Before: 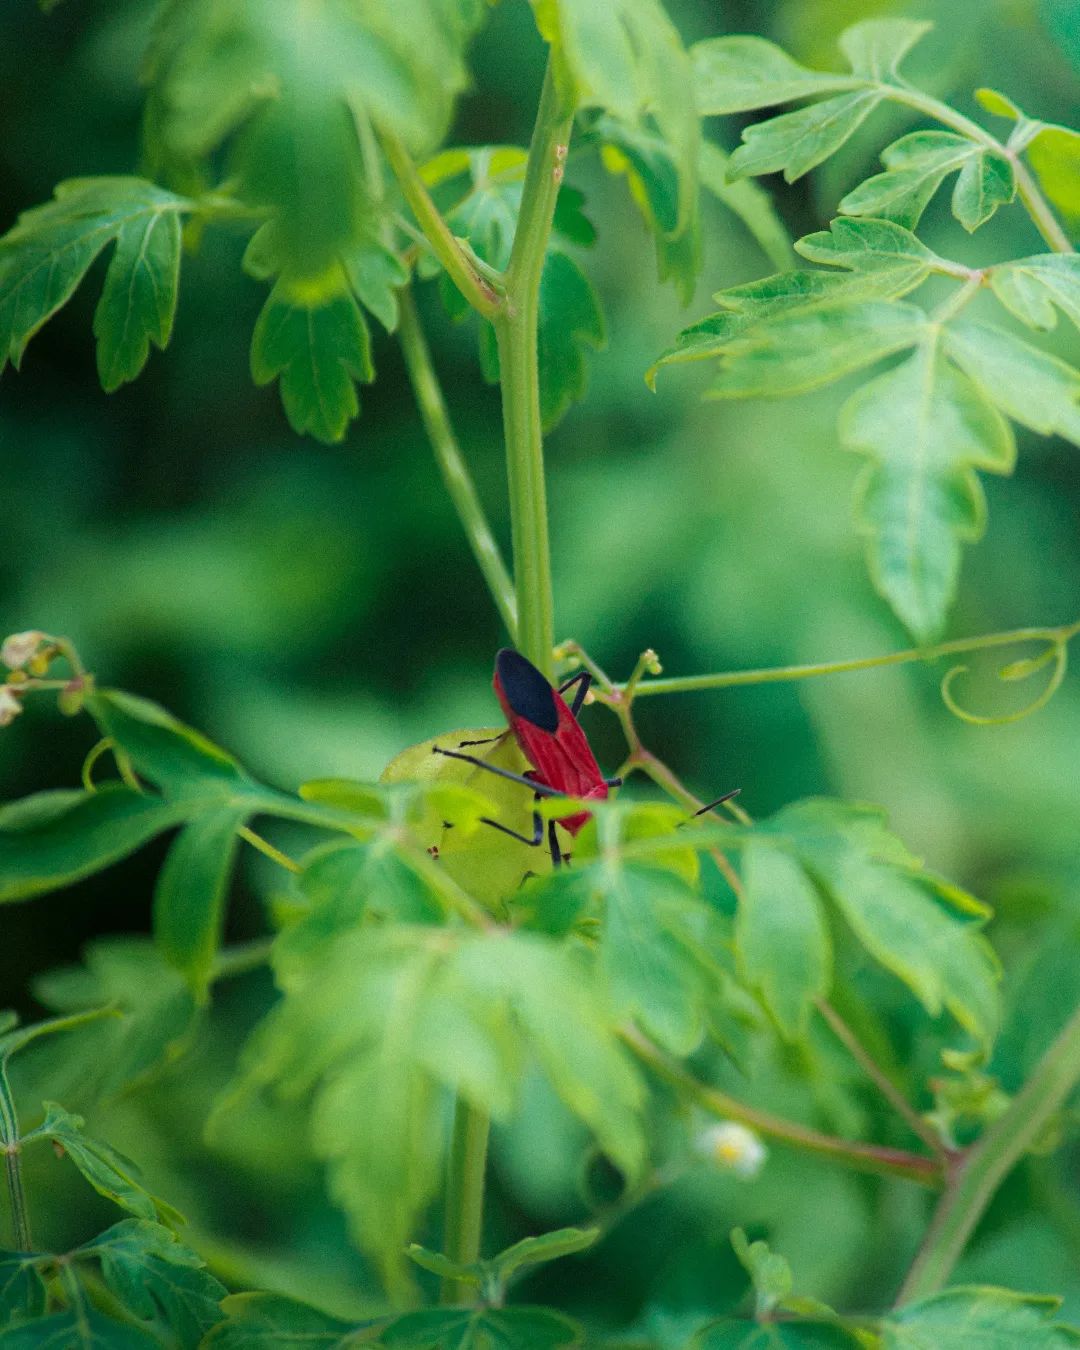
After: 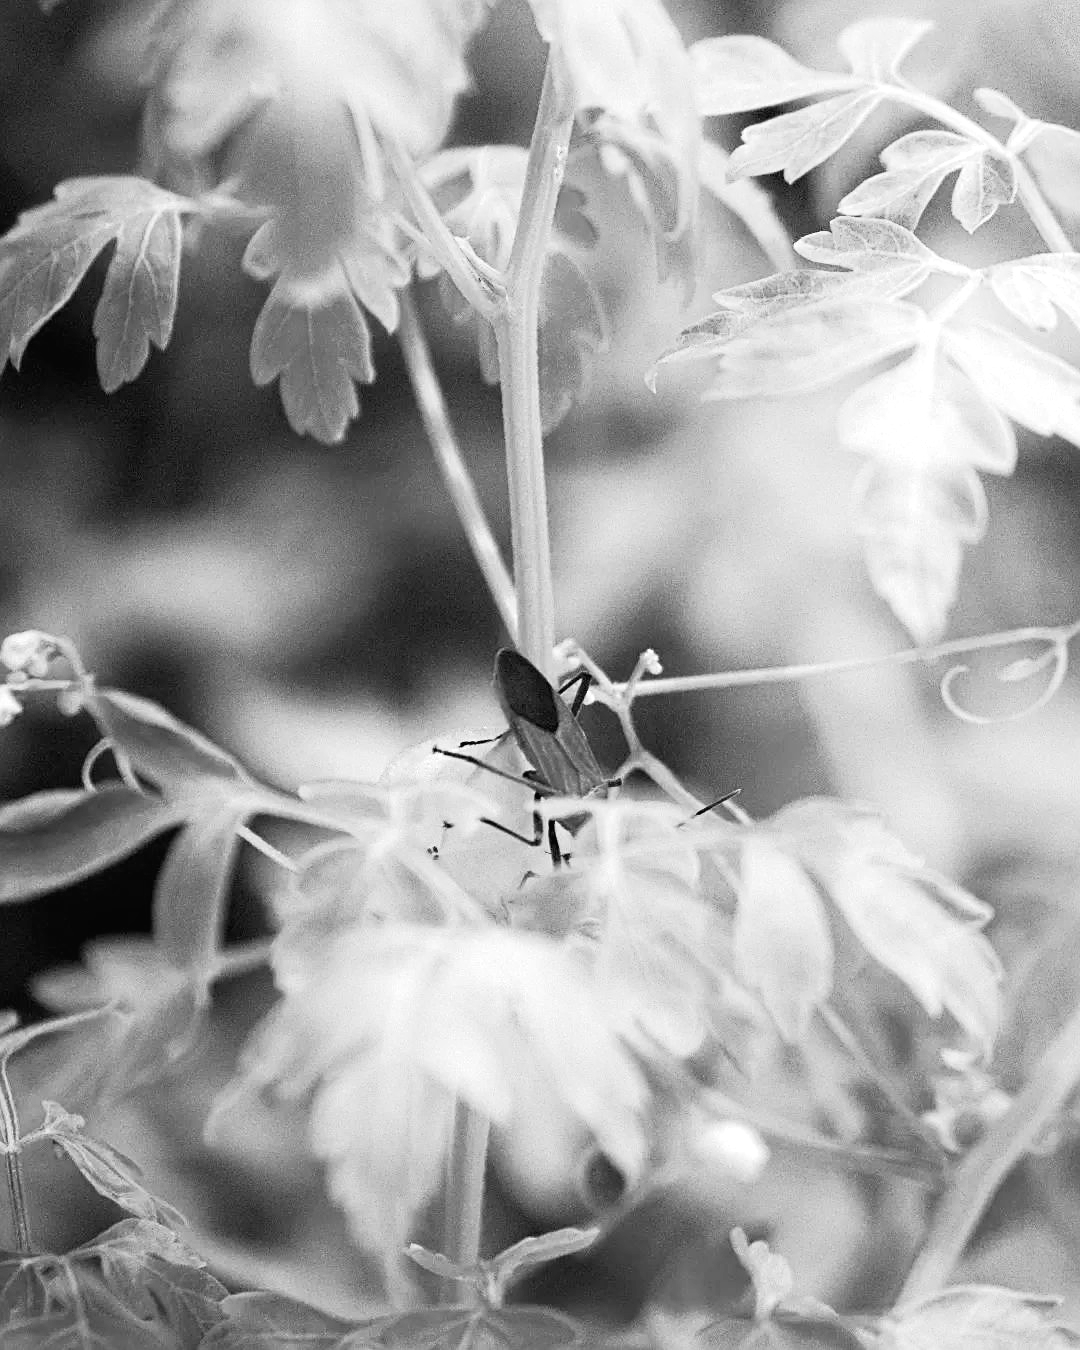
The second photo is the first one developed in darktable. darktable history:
white balance: red 1.066, blue 1.119
exposure: black level correction 0, exposure 0.7 EV, compensate highlight preservation false
monochrome: on, module defaults
tone curve: curves: ch0 [(0, 0.013) (0.054, 0.018) (0.205, 0.191) (0.289, 0.292) (0.39, 0.424) (0.493, 0.551) (0.647, 0.752) (0.796, 0.887) (1, 0.998)]; ch1 [(0, 0) (0.371, 0.339) (0.477, 0.452) (0.494, 0.495) (0.501, 0.501) (0.51, 0.516) (0.54, 0.557) (0.572, 0.605) (0.625, 0.687) (0.774, 0.841) (1, 1)]; ch2 [(0, 0) (0.32, 0.281) (0.403, 0.399) (0.441, 0.428) (0.47, 0.469) (0.498, 0.496) (0.524, 0.543) (0.551, 0.579) (0.633, 0.665) (0.7, 0.711) (1, 1)], color space Lab, independent channels, preserve colors none
sharpen: on, module defaults
